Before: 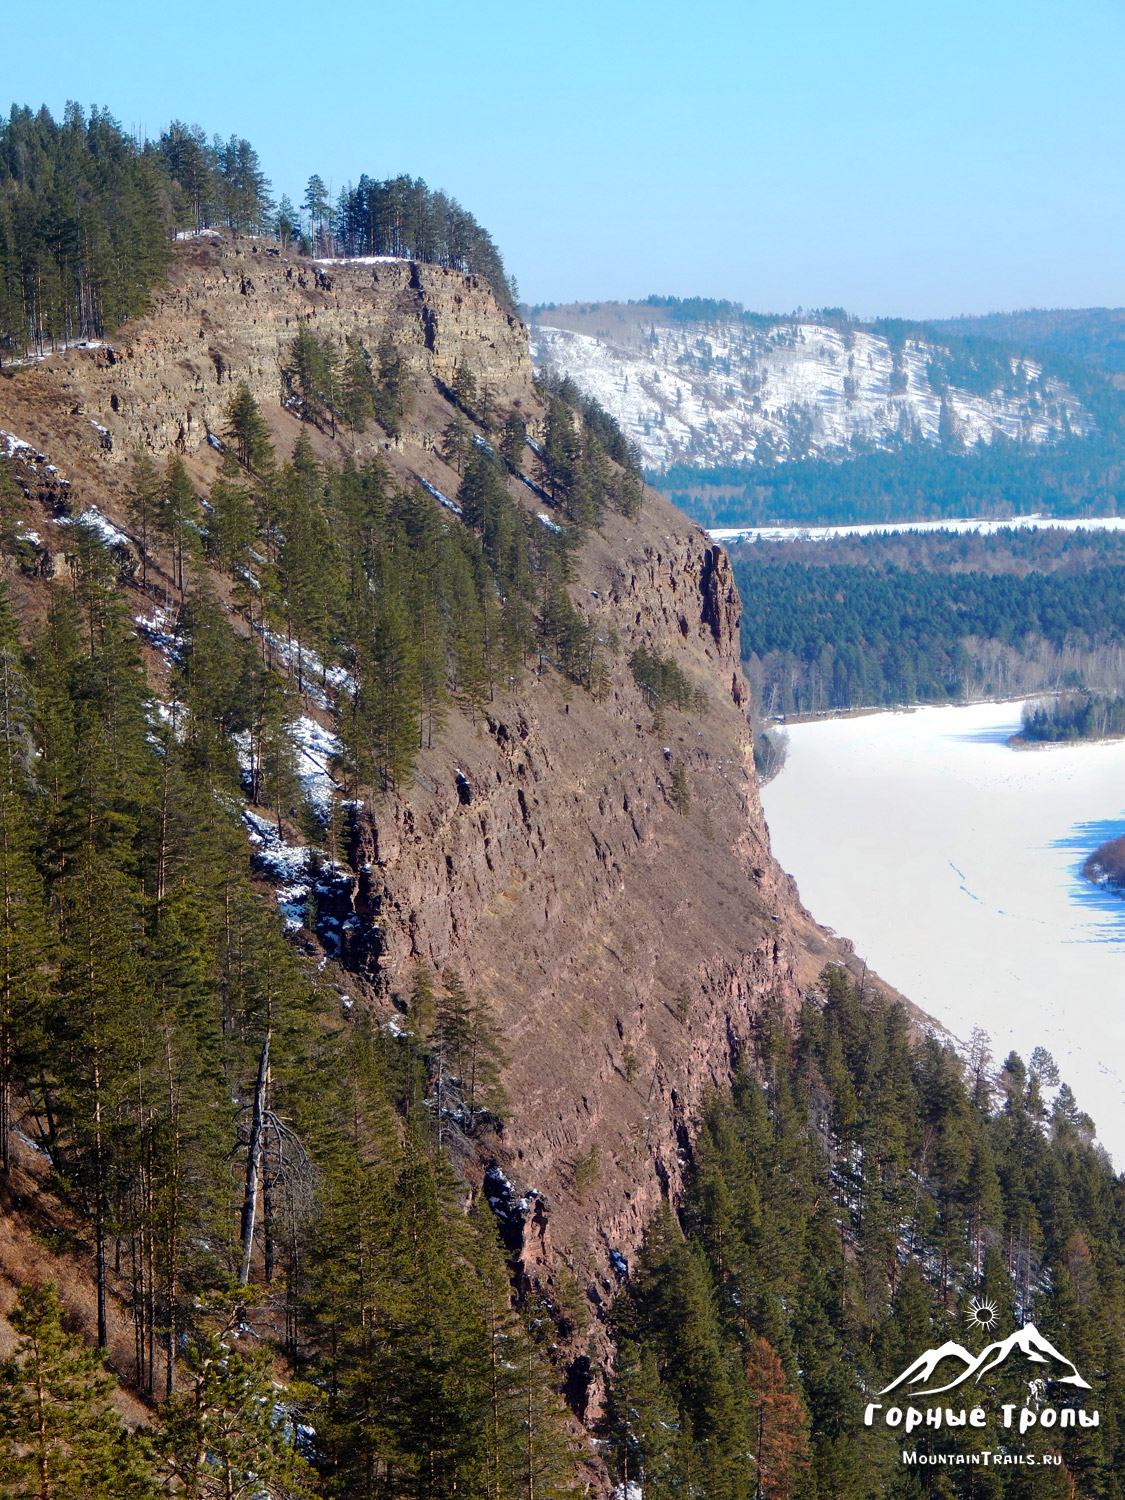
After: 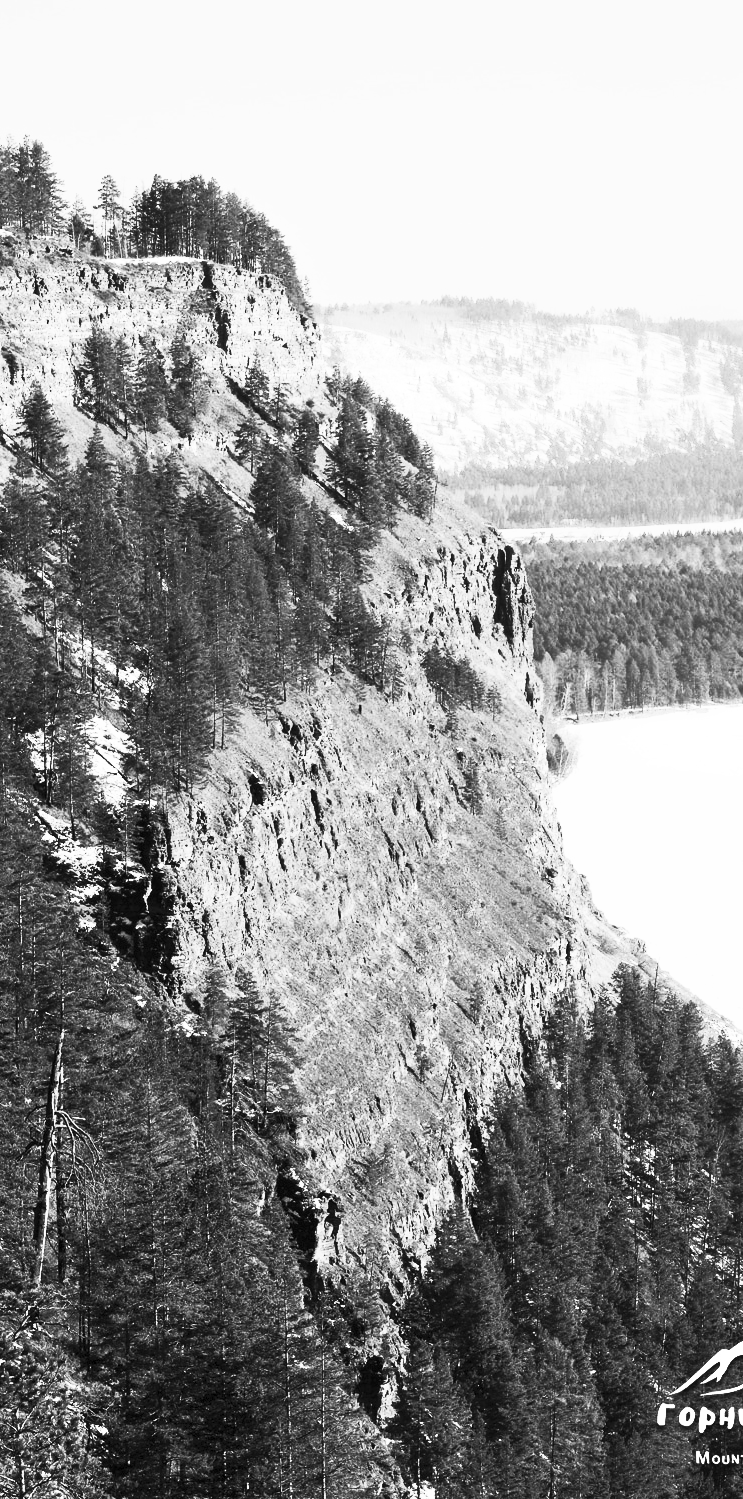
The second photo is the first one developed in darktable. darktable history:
crop and rotate: left 18.442%, right 15.508%
monochrome: on, module defaults
contrast brightness saturation: contrast 0.83, brightness 0.59, saturation 0.59
